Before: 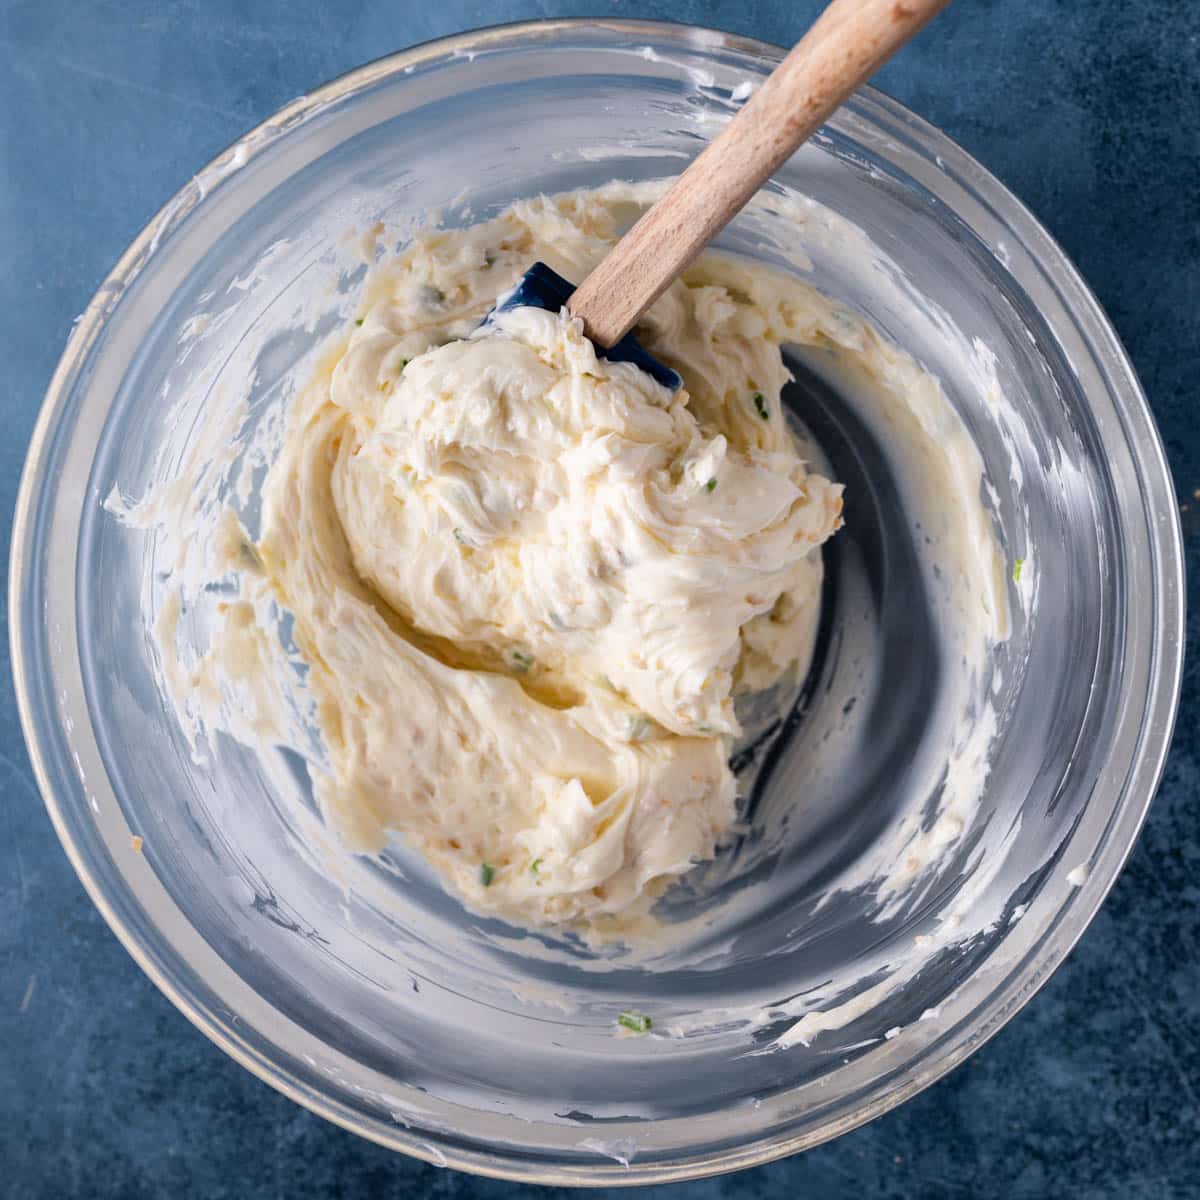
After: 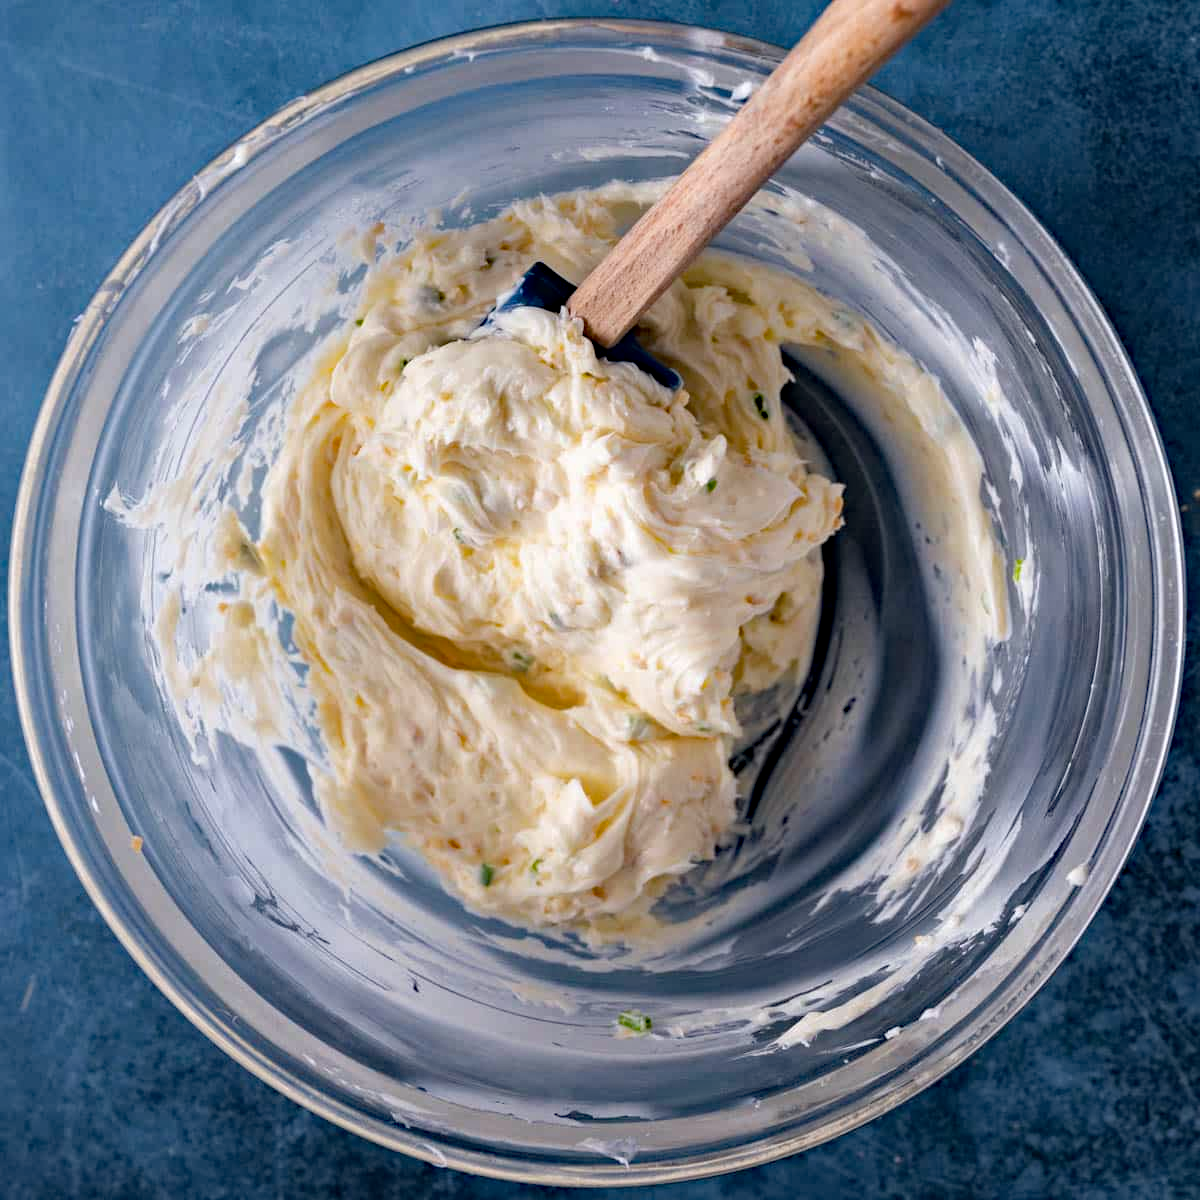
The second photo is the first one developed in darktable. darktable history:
haze removal: strength 0.408, distance 0.214, compatibility mode true
